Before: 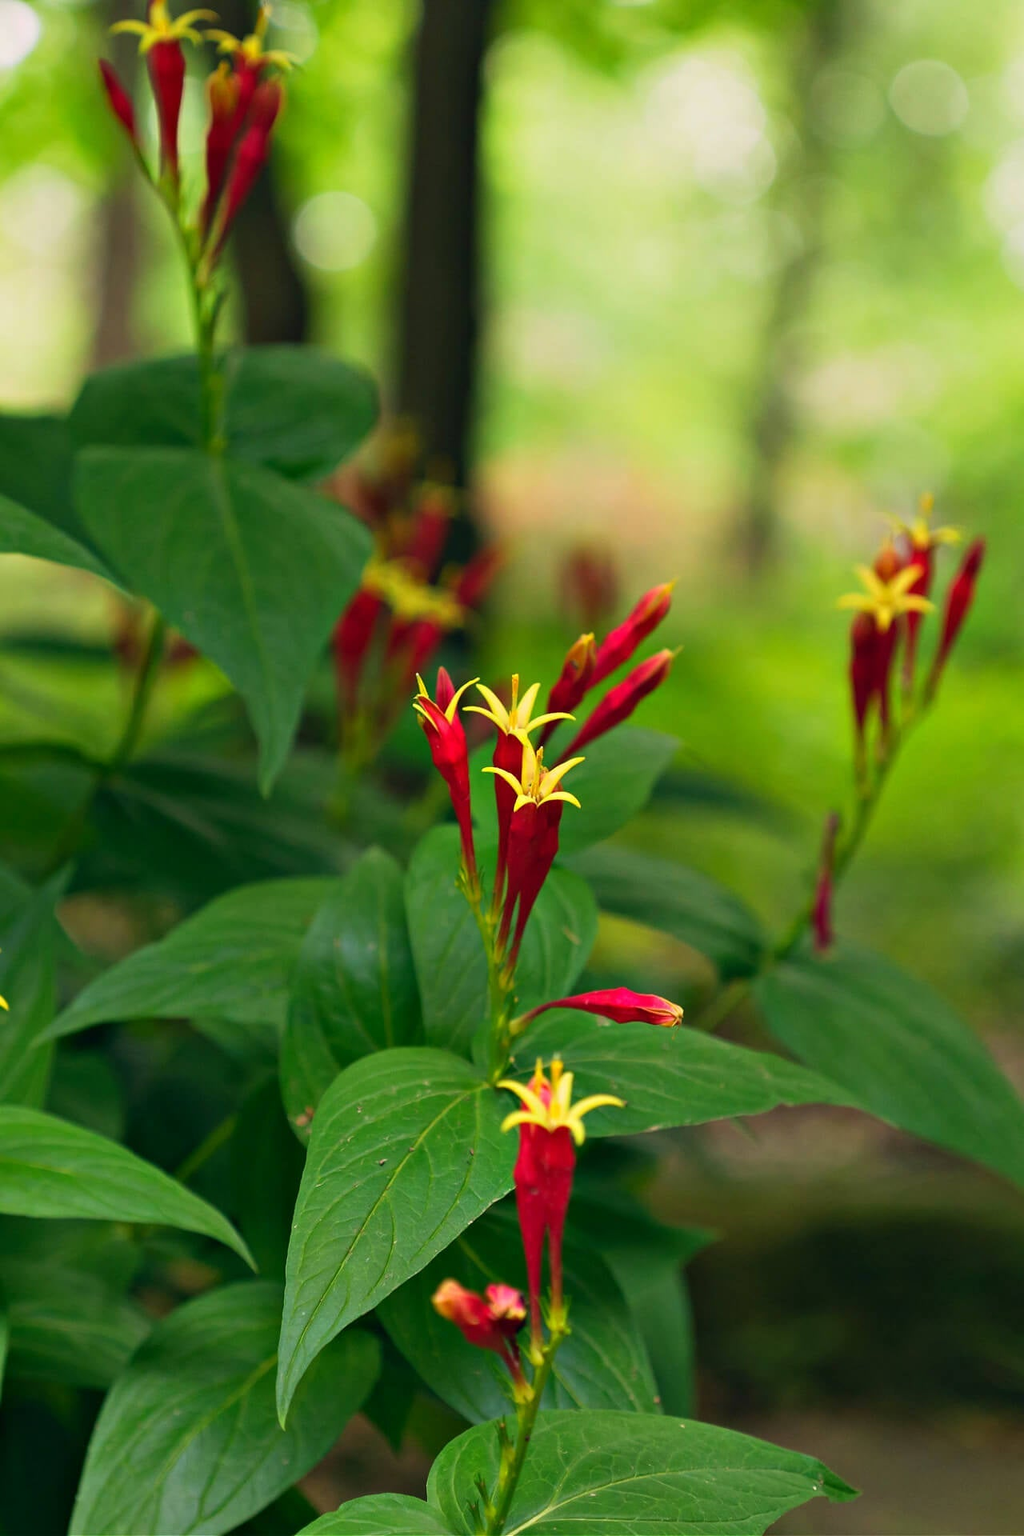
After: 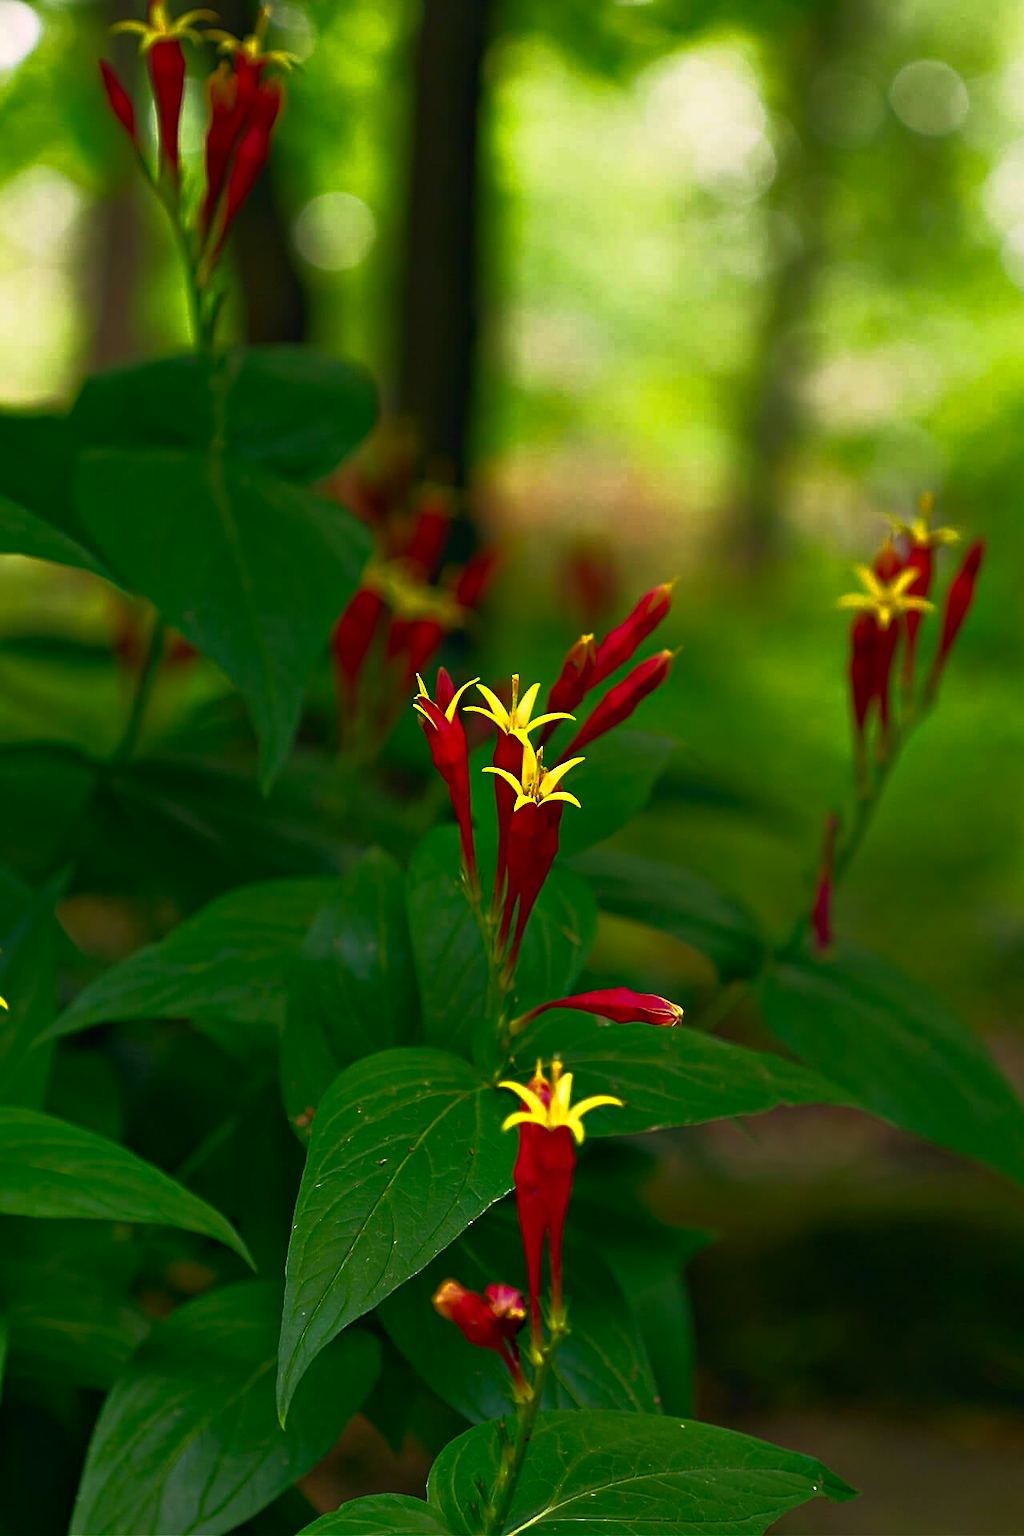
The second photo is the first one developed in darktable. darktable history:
exposure: exposure 0.2 EV, compensate highlight preservation false
base curve: curves: ch0 [(0, 0) (0.564, 0.291) (0.802, 0.731) (1, 1)]
contrast brightness saturation: brightness -0.02, saturation 0.35
sharpen: amount 0.55
